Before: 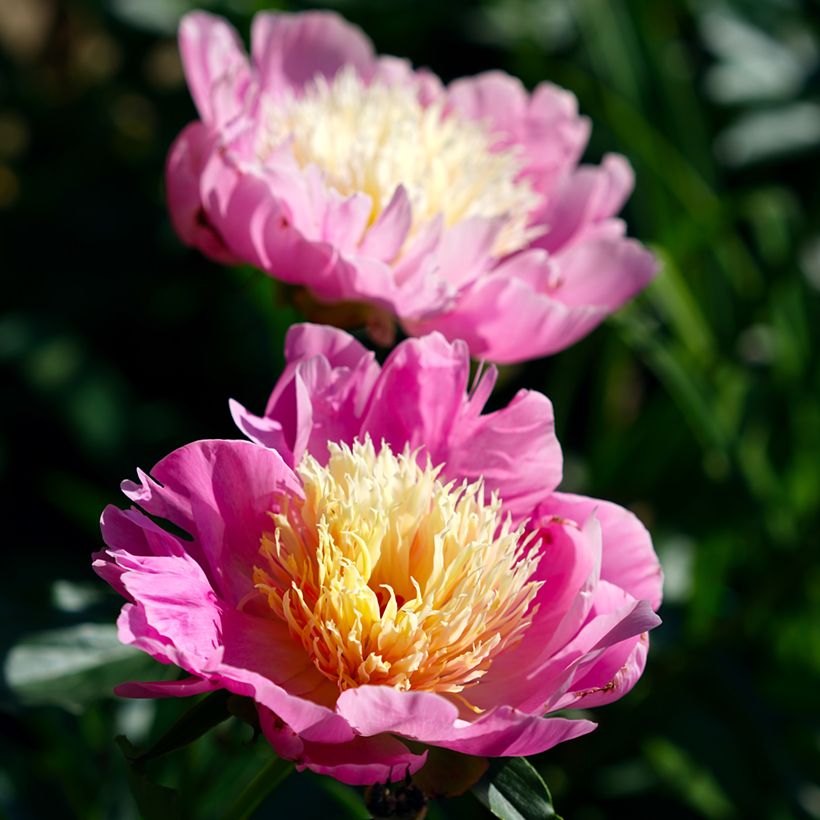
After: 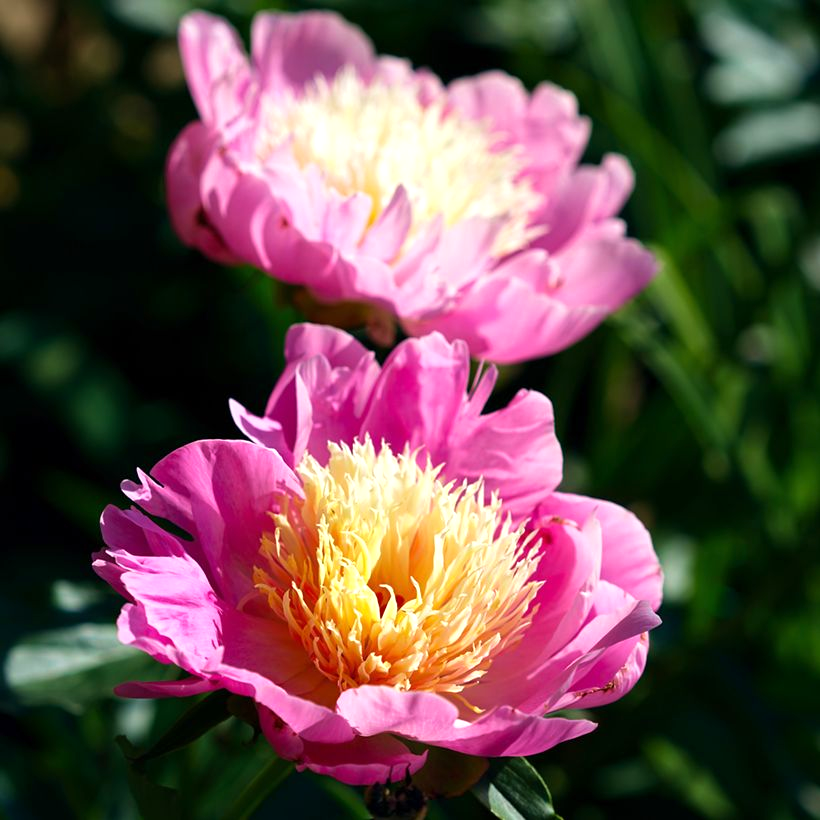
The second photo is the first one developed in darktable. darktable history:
tone equalizer: mask exposure compensation -0.485 EV
exposure: exposure 0.289 EV, compensate exposure bias true, compensate highlight preservation false
velvia: on, module defaults
